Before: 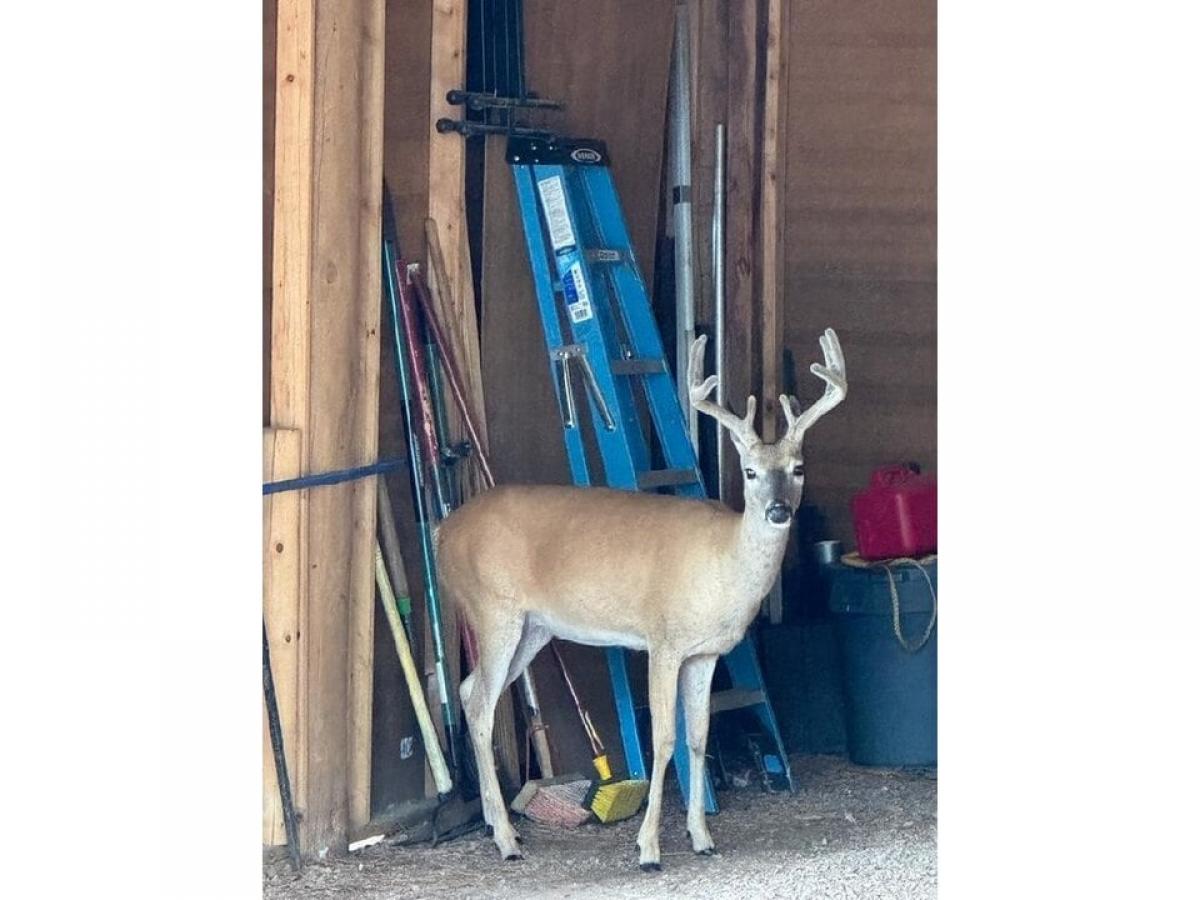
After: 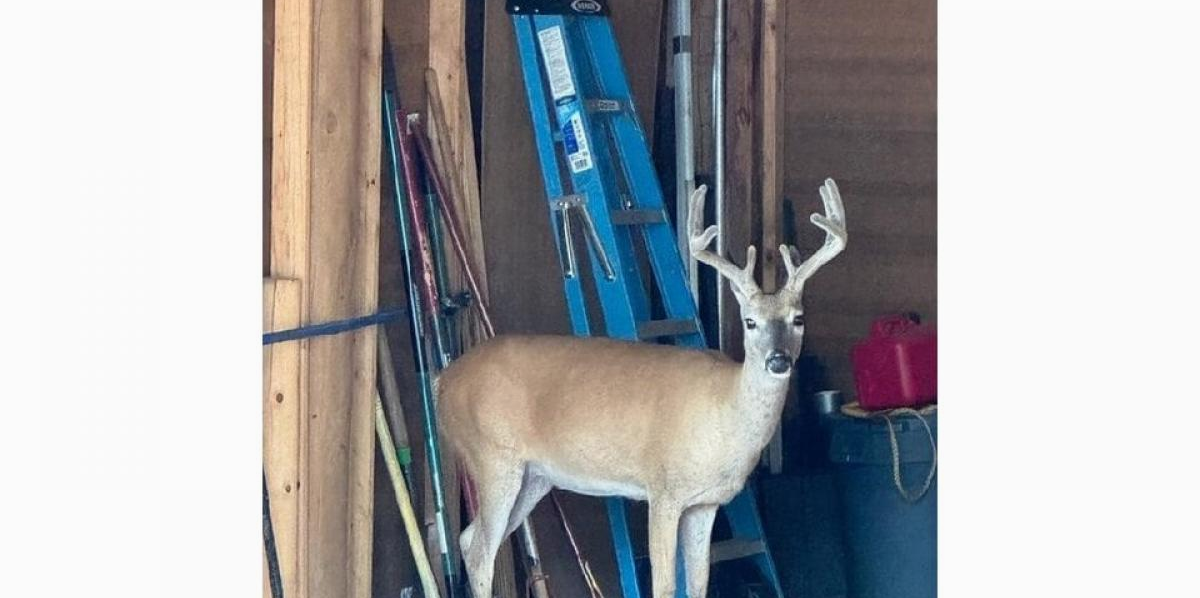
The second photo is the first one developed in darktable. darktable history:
exposure: exposure -0.05 EV
crop: top 16.727%, bottom 16.727%
